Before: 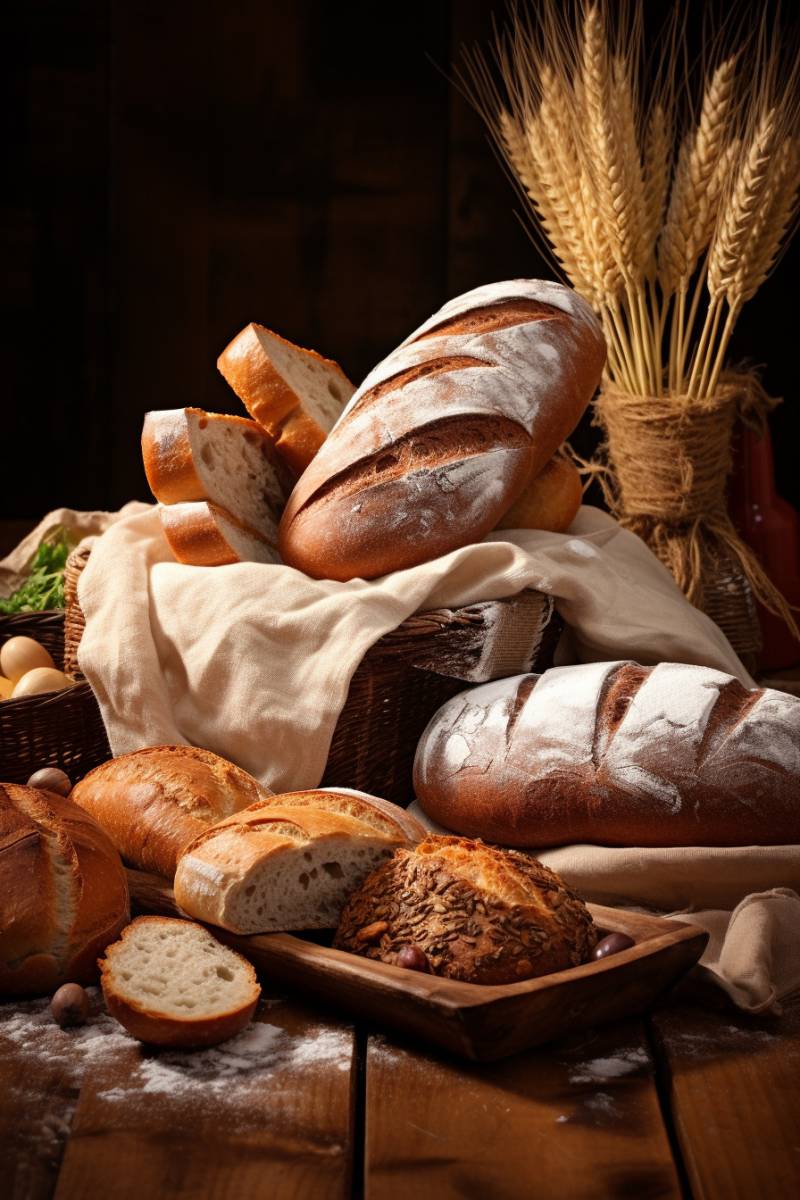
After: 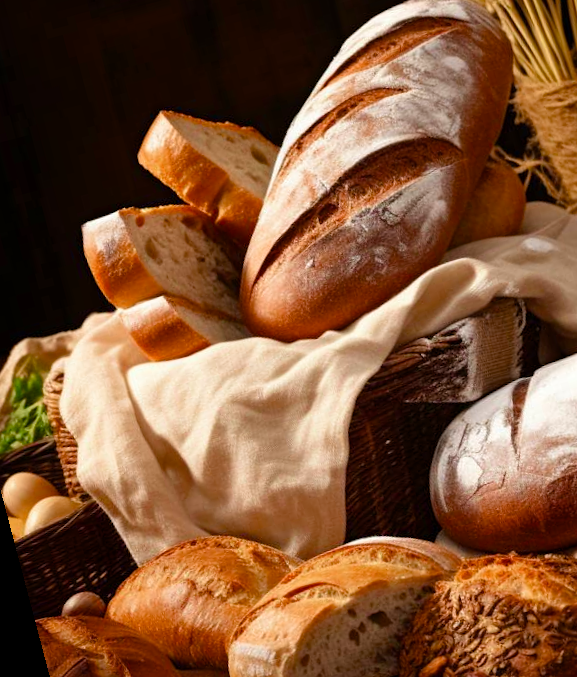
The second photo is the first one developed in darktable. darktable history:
crop and rotate: left 6.617%, right 26.717%
rotate and perspective: rotation -14.8°, crop left 0.1, crop right 0.903, crop top 0.25, crop bottom 0.748
velvia: on, module defaults
color balance rgb: perceptual saturation grading › global saturation 20%, perceptual saturation grading › highlights -25%, perceptual saturation grading › shadows 25%
